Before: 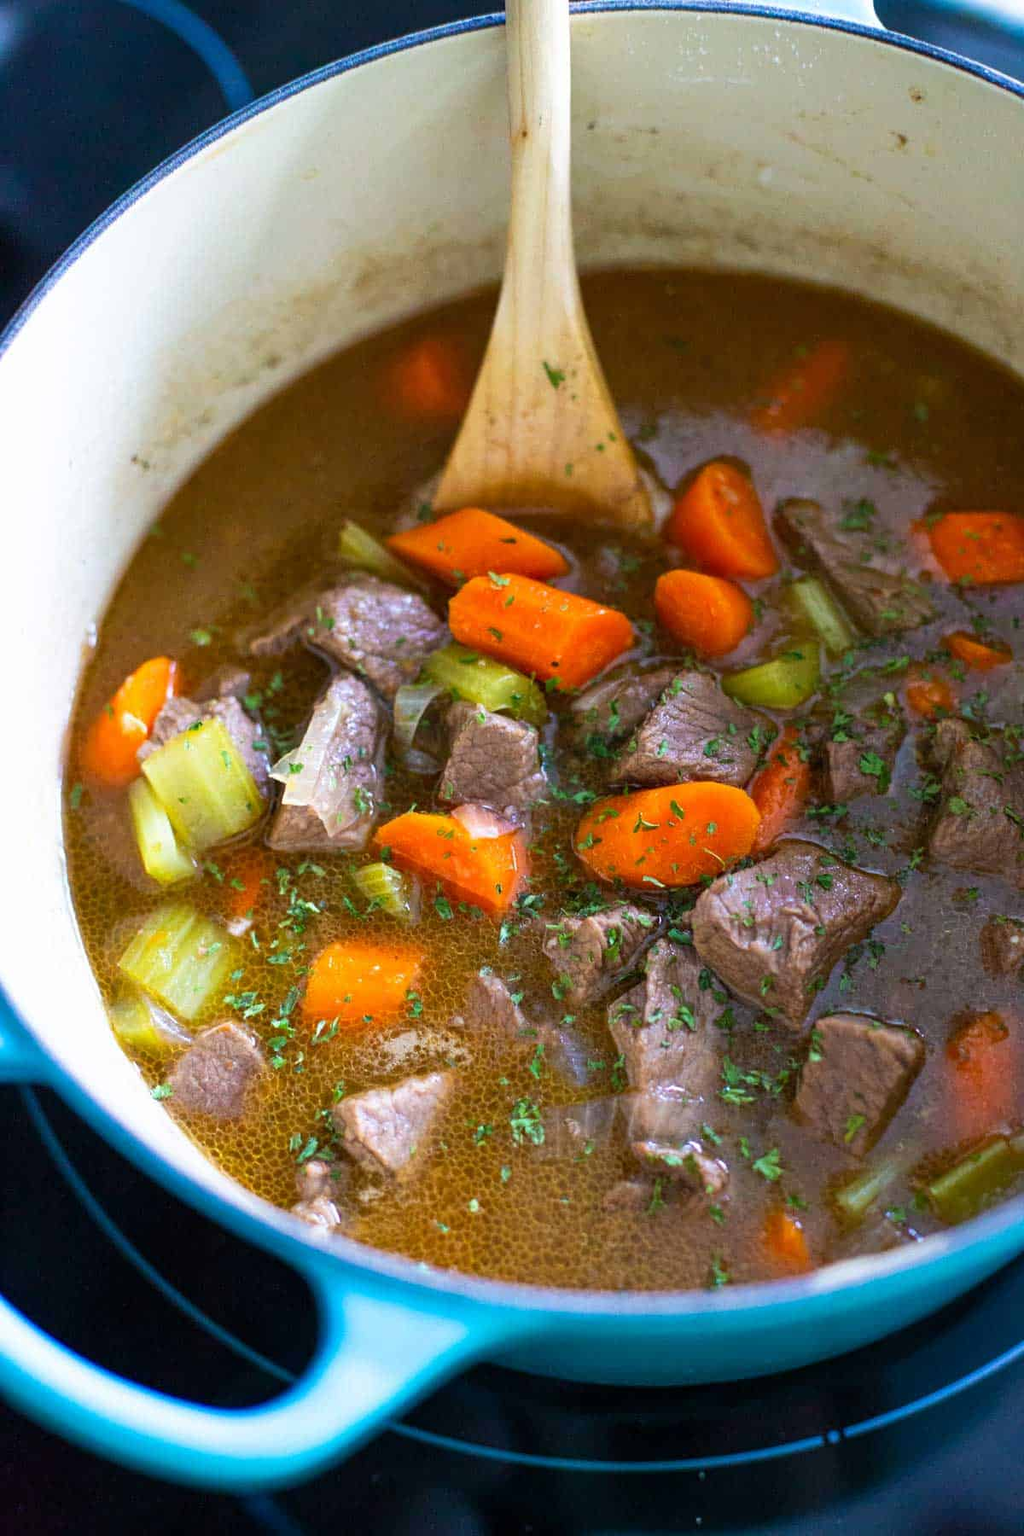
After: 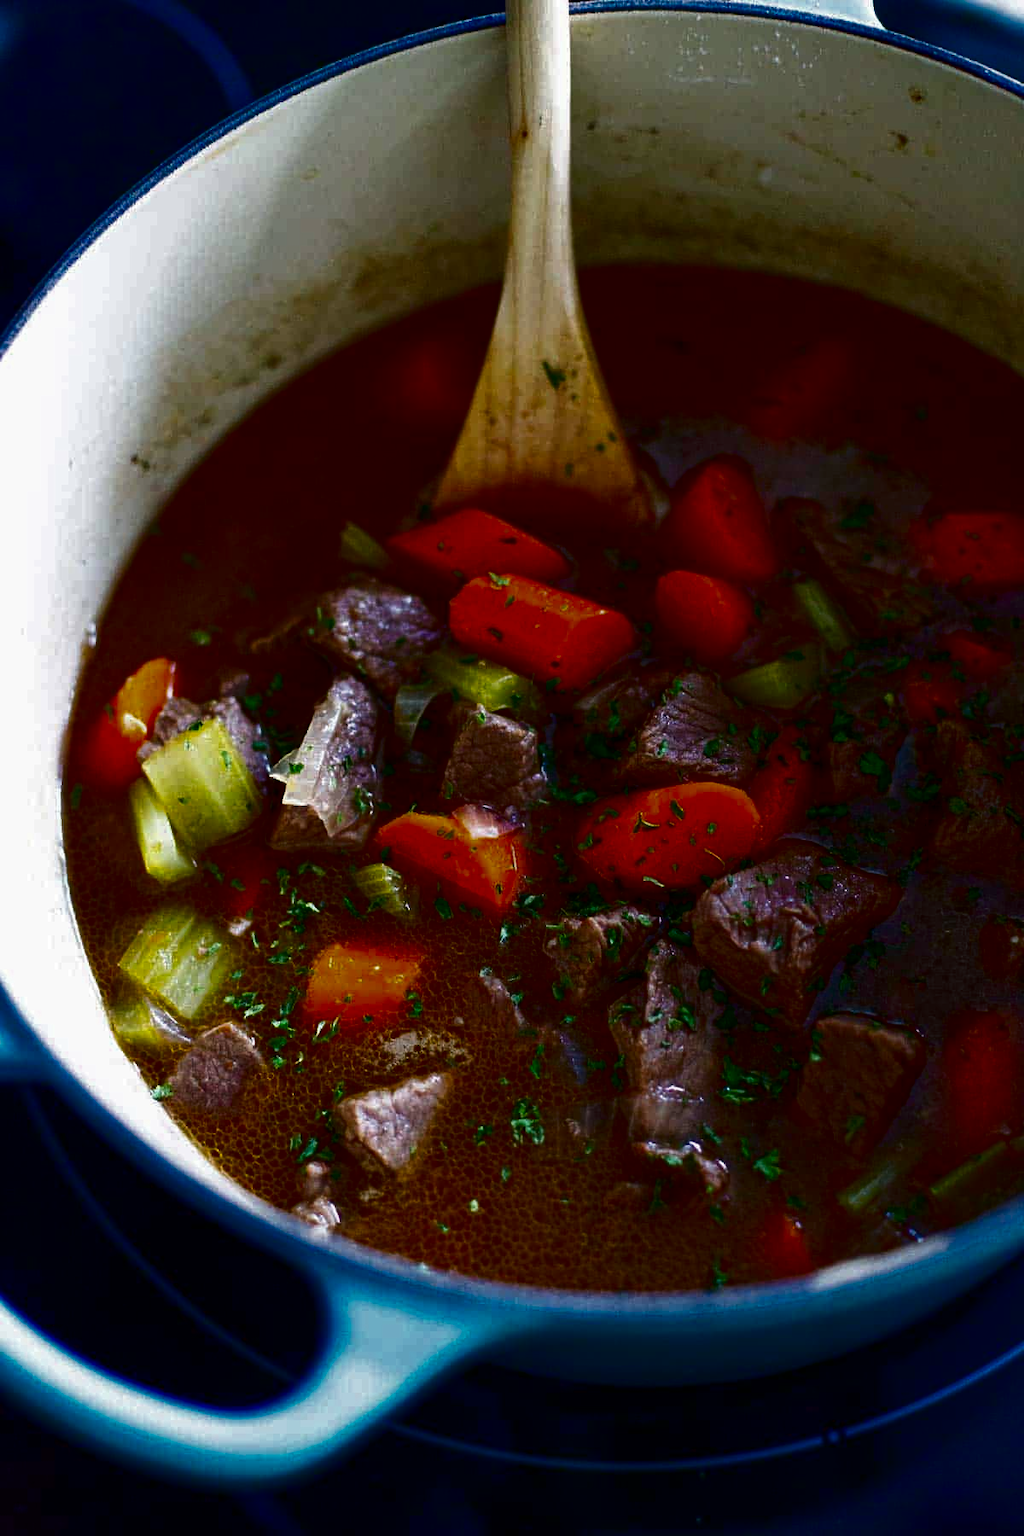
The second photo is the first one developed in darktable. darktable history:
color zones: curves: ch1 [(0, 0.292) (0.001, 0.292) (0.2, 0.264) (0.4, 0.248) (0.6, 0.248) (0.8, 0.264) (0.999, 0.292) (1, 0.292)]
exposure: compensate highlight preservation false
contrast brightness saturation: brightness -0.997, saturation 0.997
